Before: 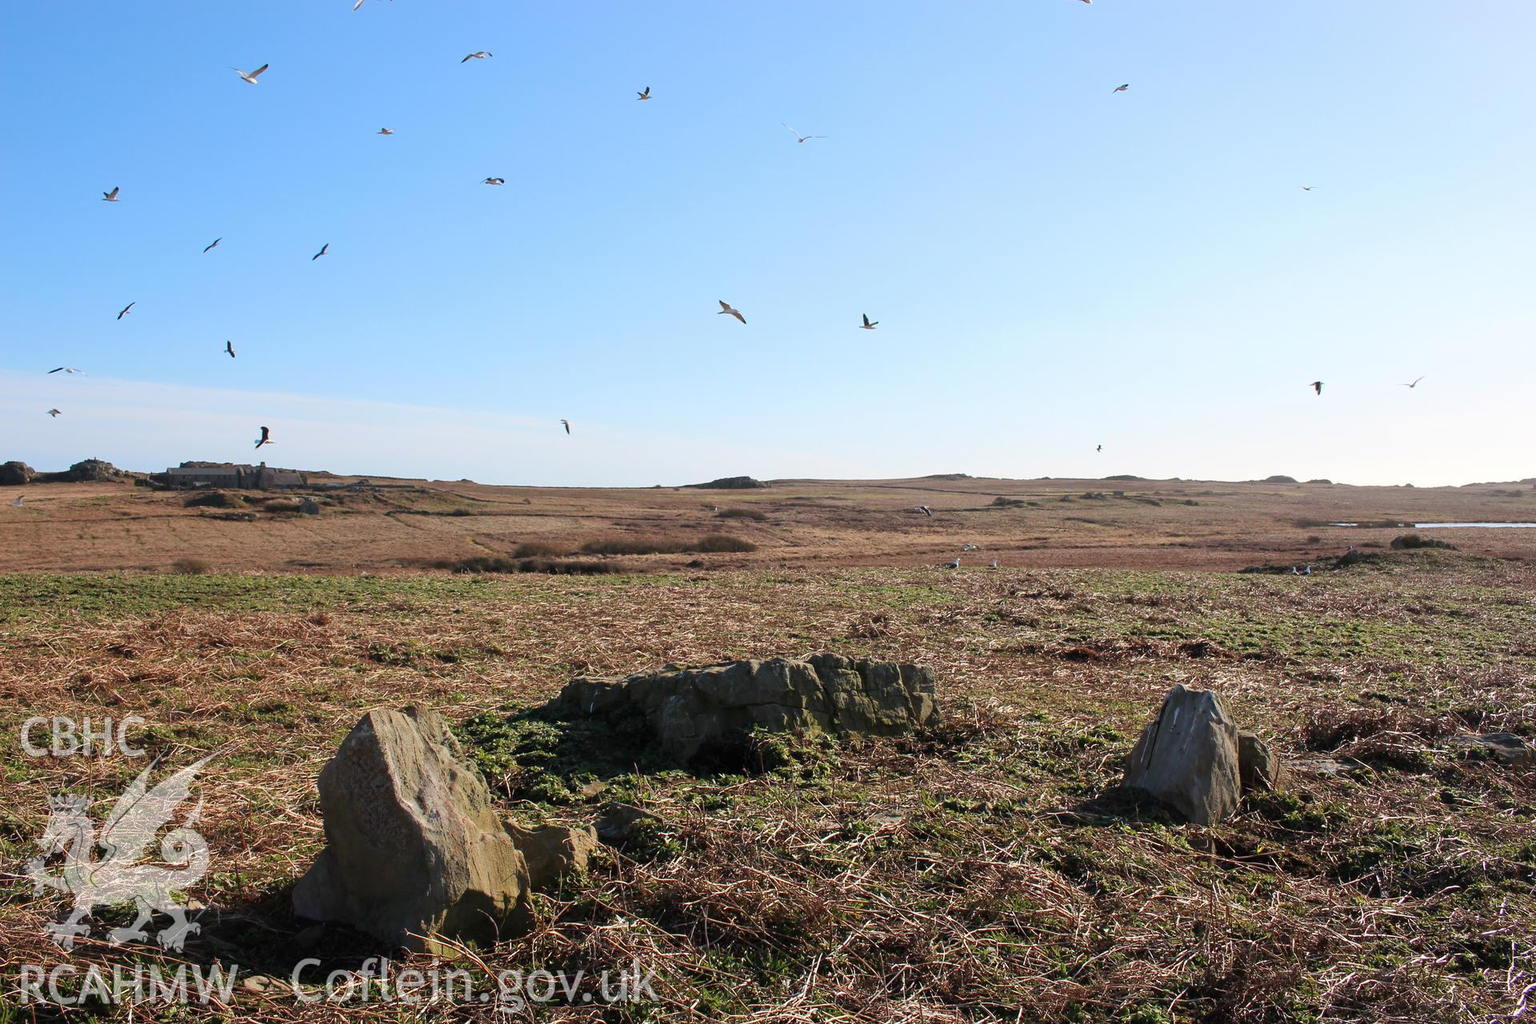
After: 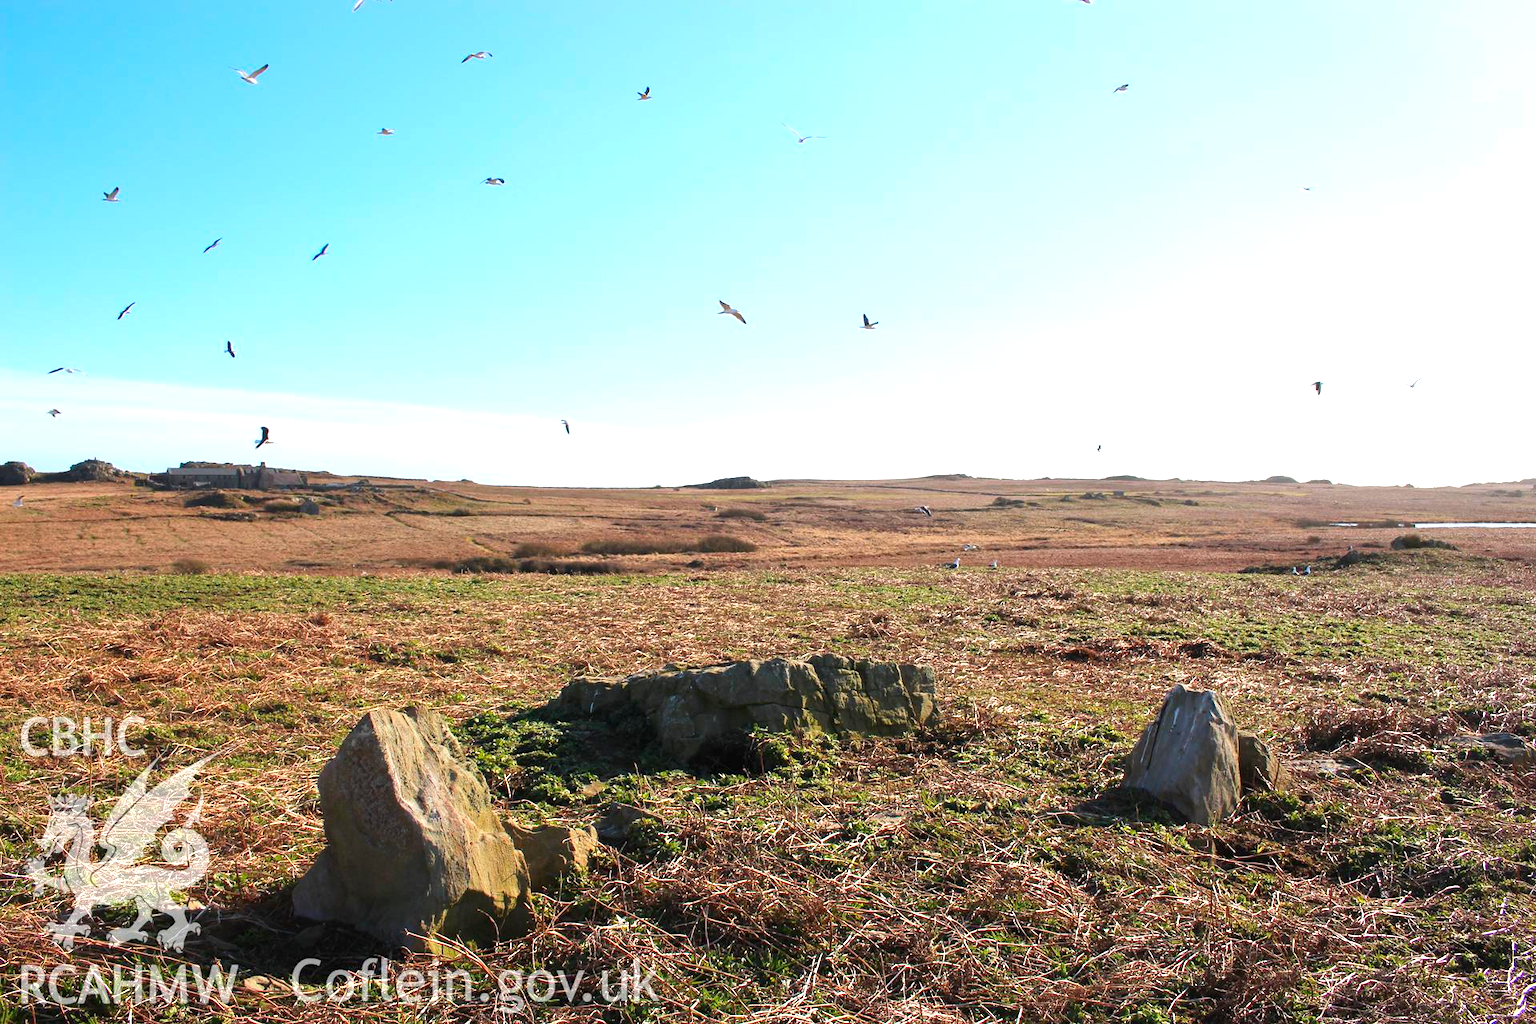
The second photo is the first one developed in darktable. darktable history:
color correction: highlights b* -0.057, saturation 1.3
exposure: black level correction 0, exposure 0.693 EV, compensate highlight preservation false
